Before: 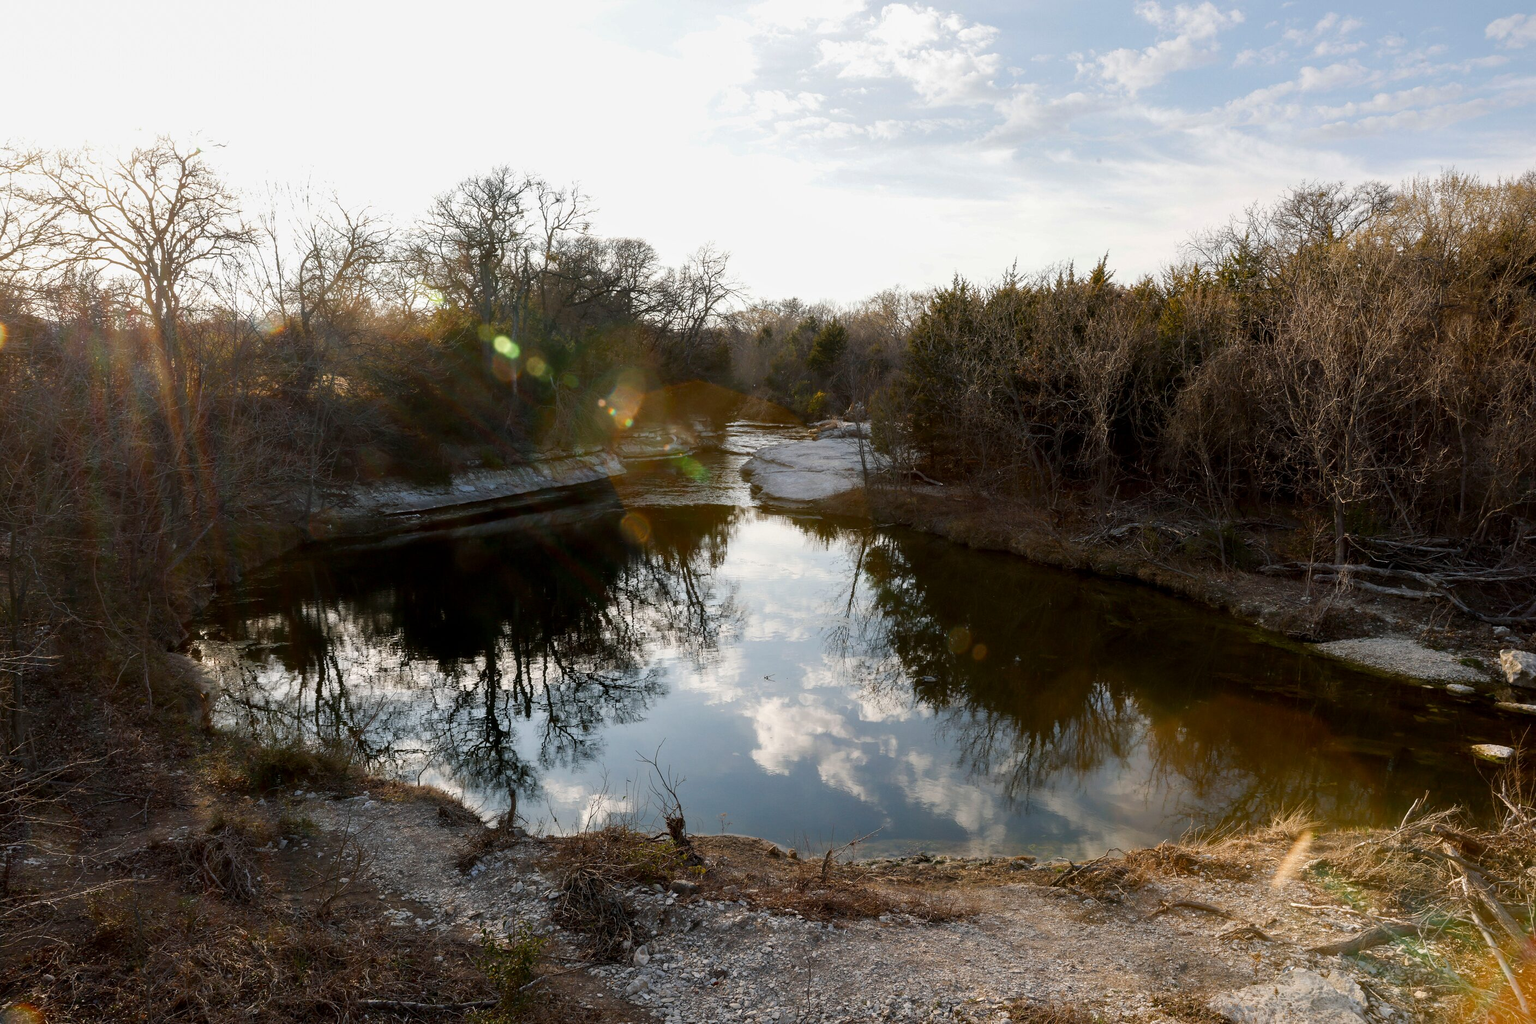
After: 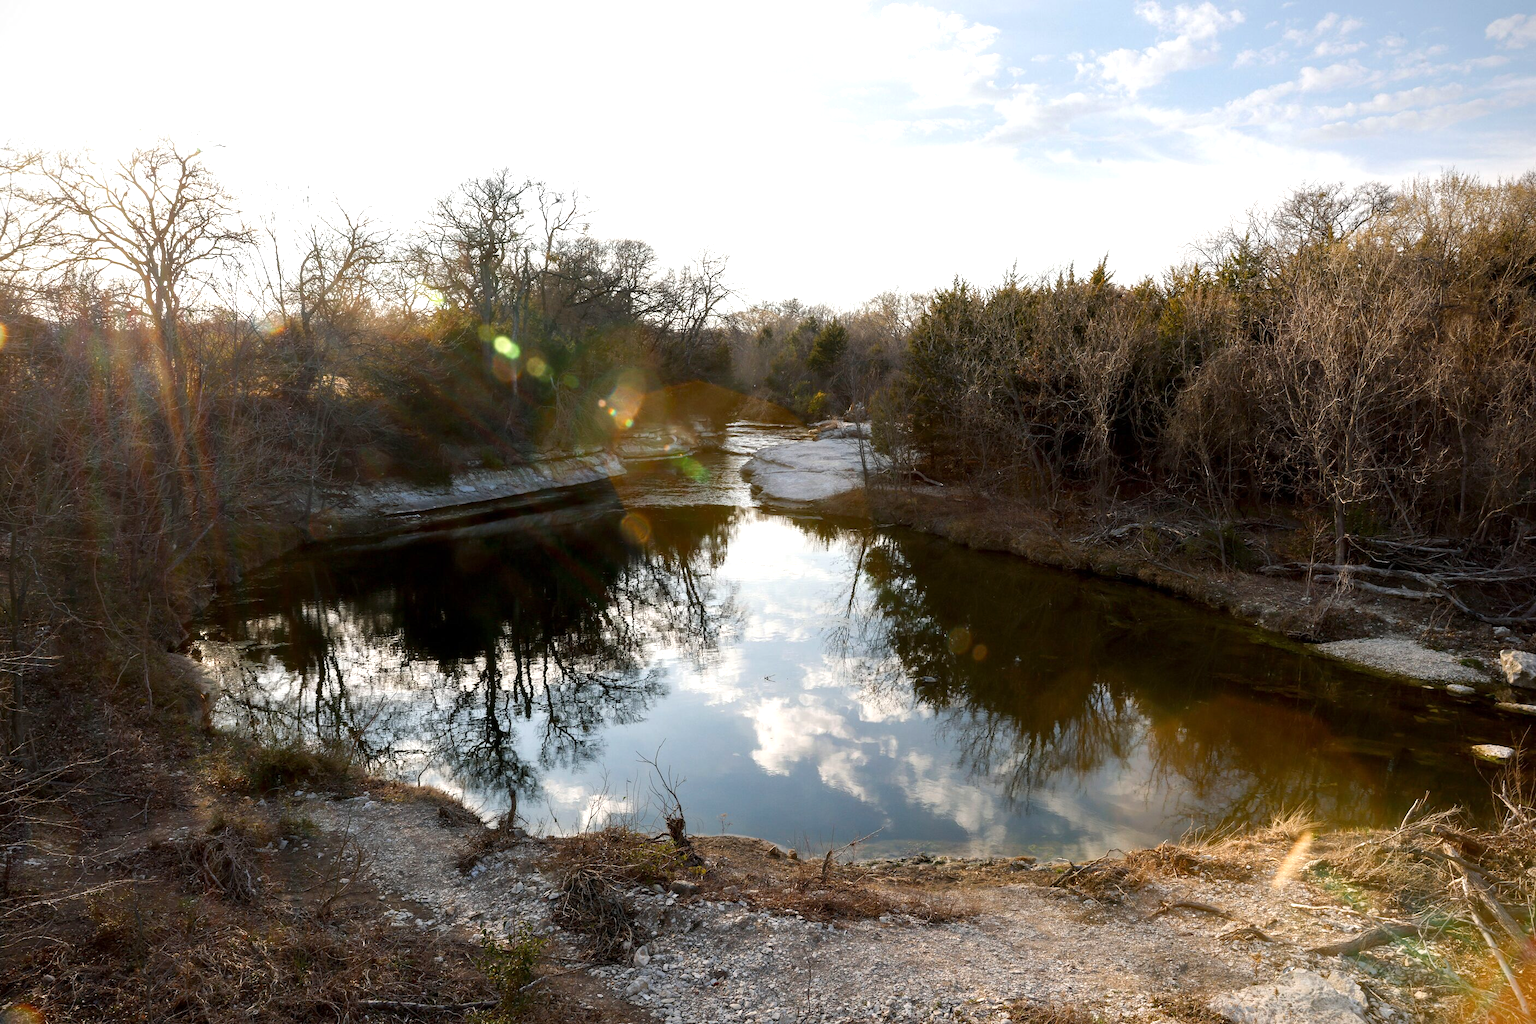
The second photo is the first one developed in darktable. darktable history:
vignetting: fall-off radius 82.55%, saturation -0.031
exposure: exposure 0.515 EV, compensate highlight preservation false
